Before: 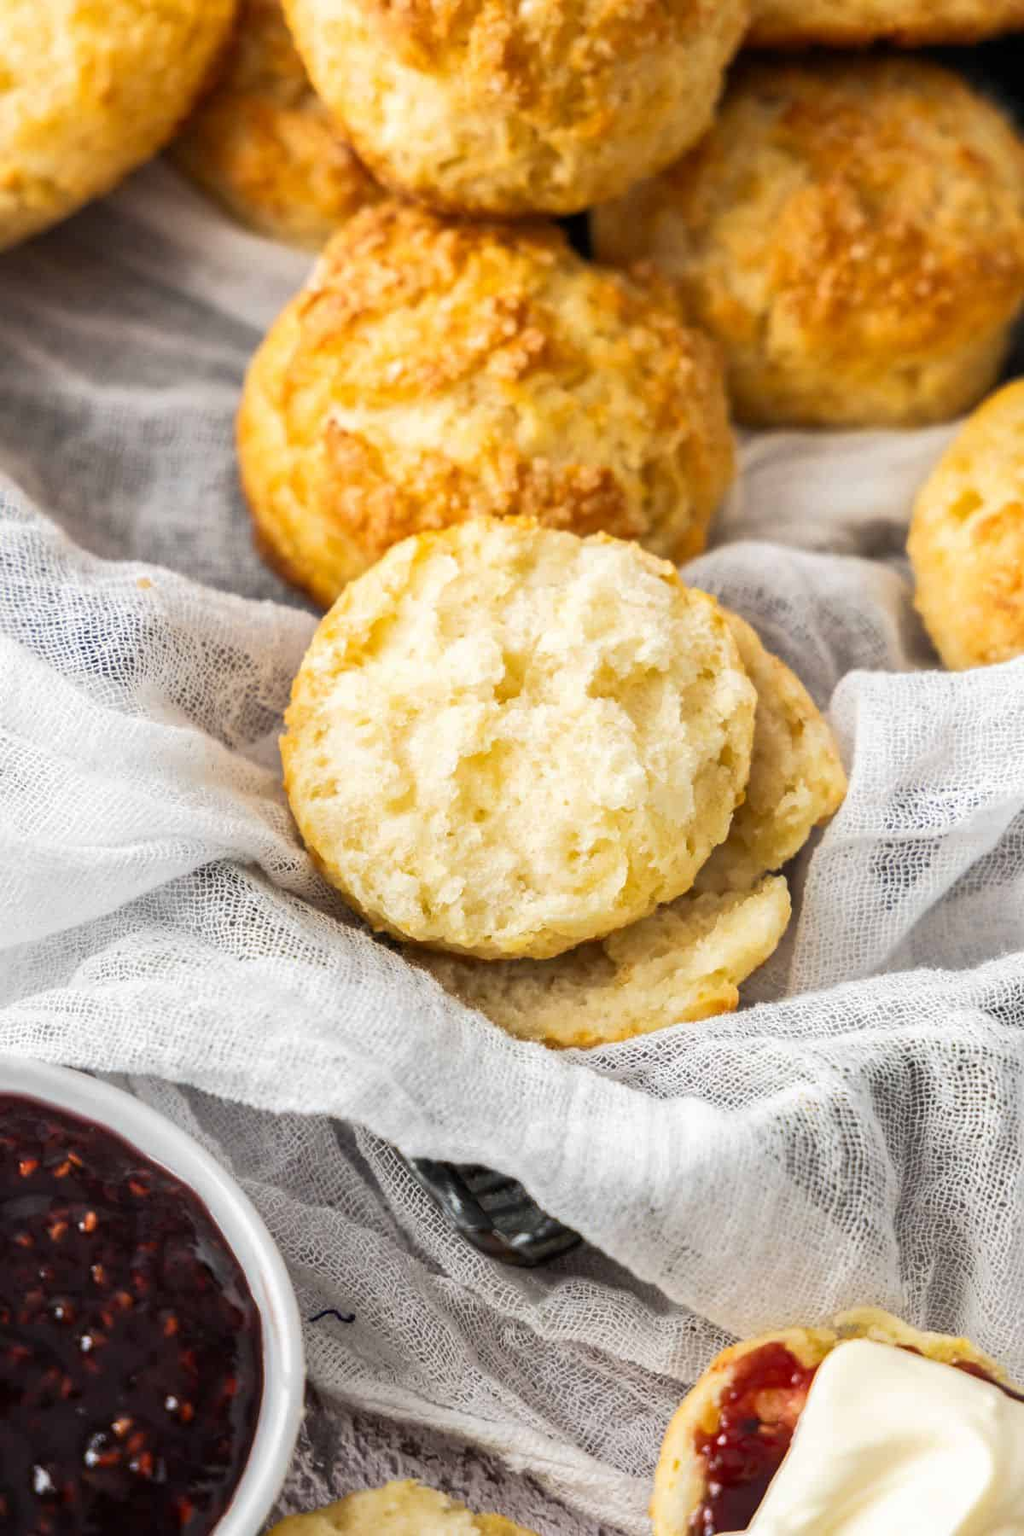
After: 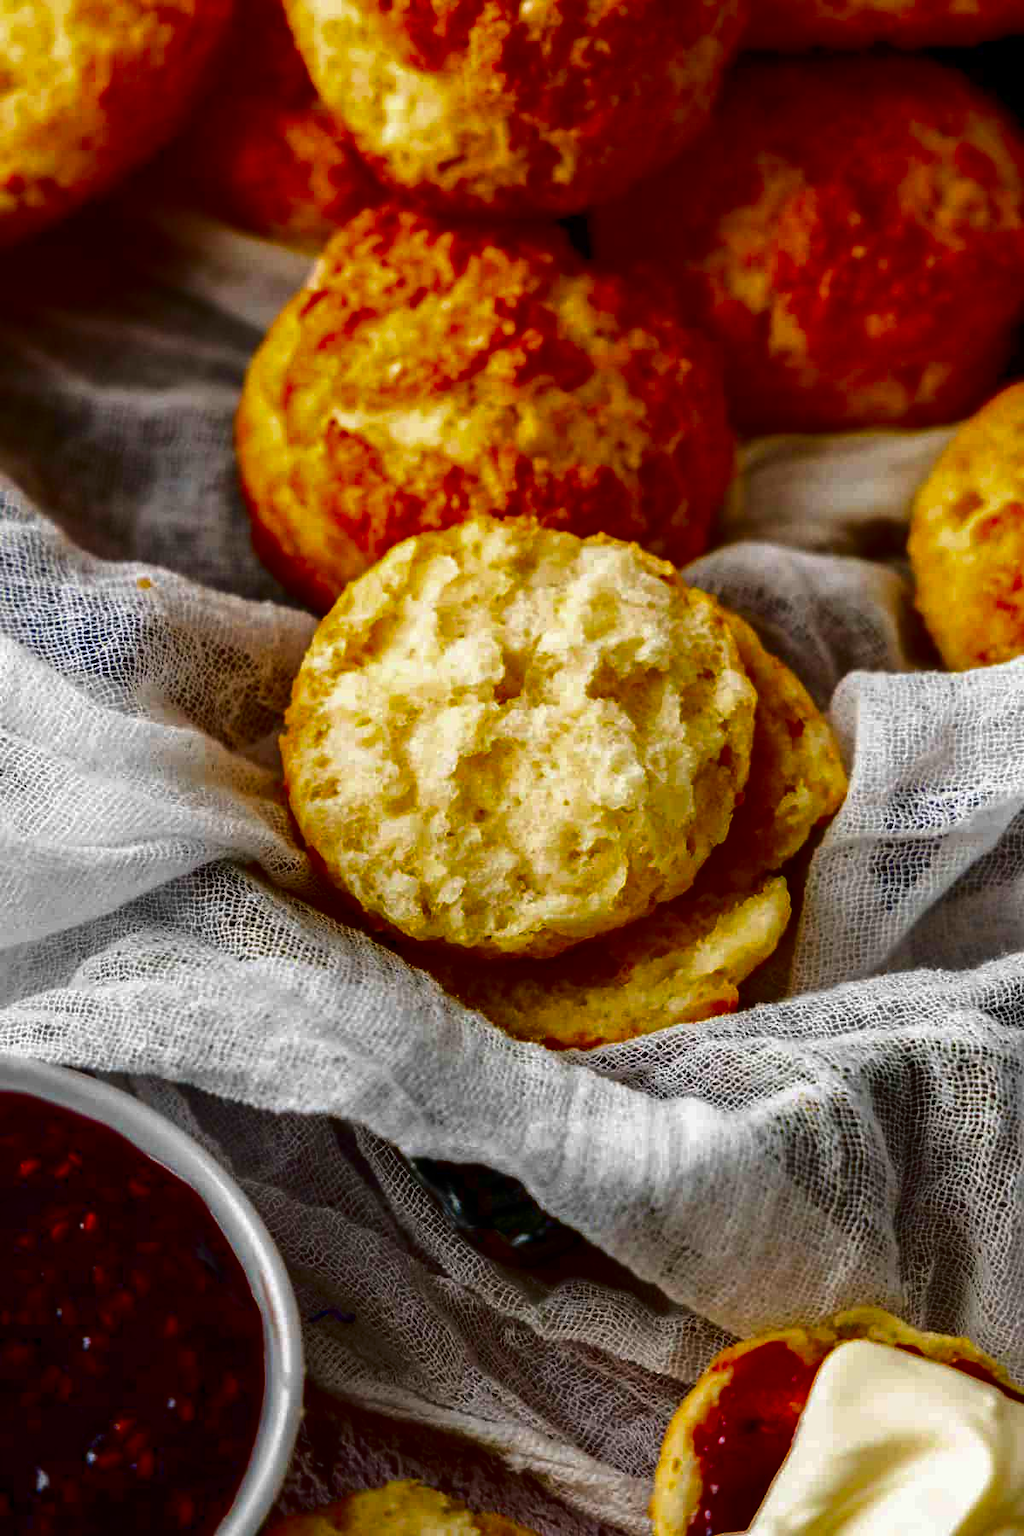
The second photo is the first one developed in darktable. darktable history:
tone equalizer: on, module defaults
contrast brightness saturation: brightness -0.997, saturation 0.994
